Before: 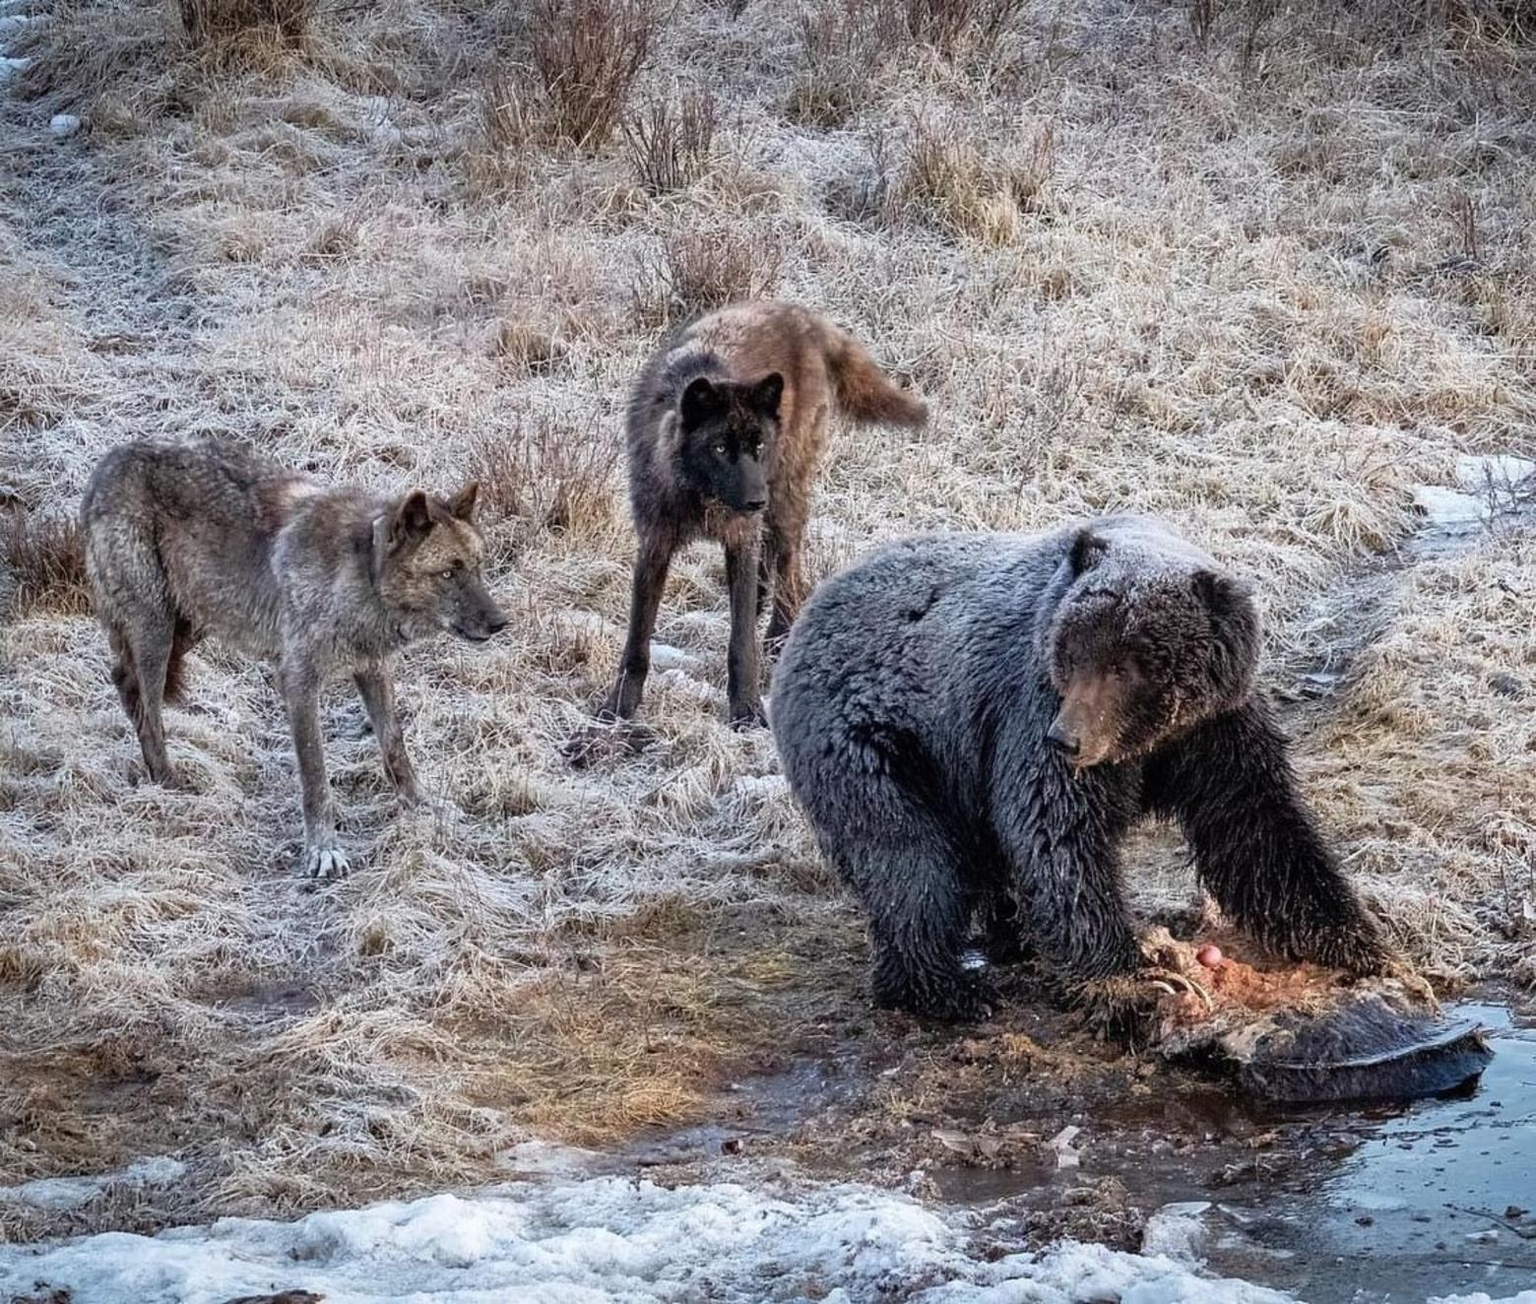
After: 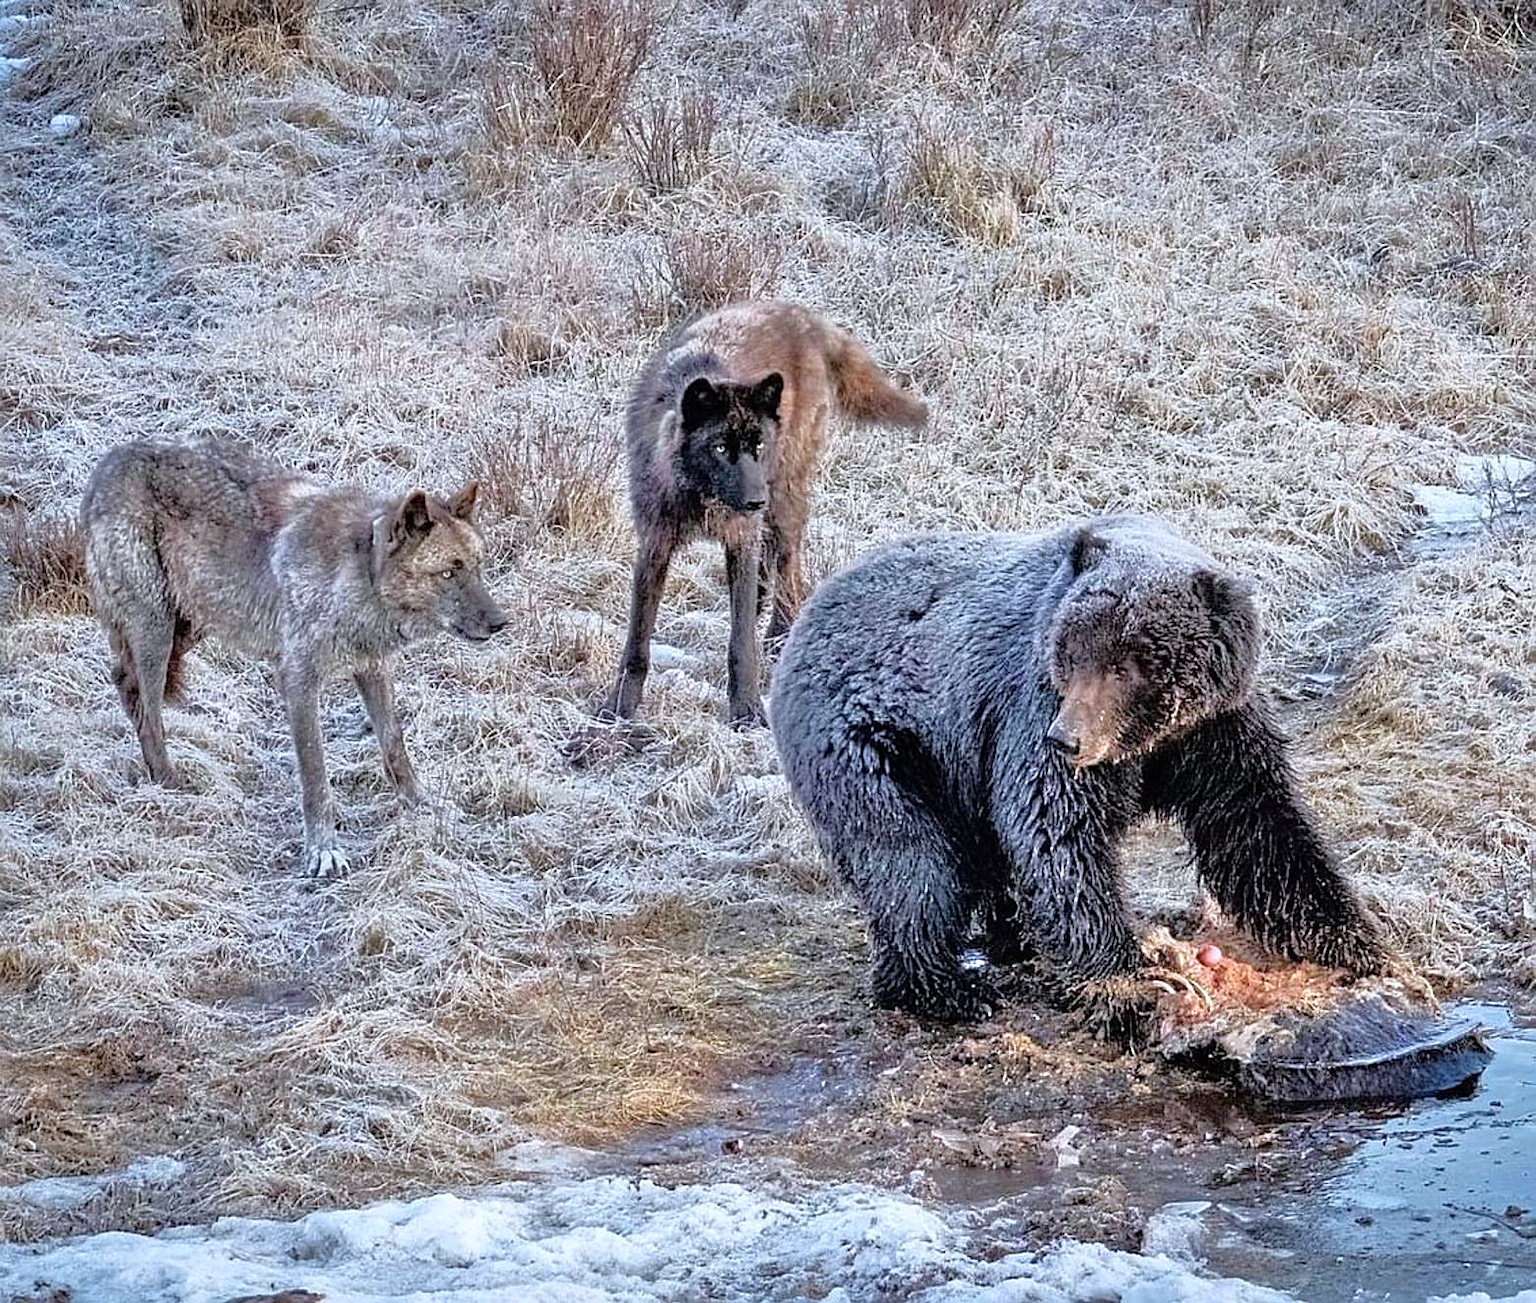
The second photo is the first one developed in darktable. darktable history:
tone equalizer: -7 EV 0.15 EV, -6 EV 0.6 EV, -5 EV 1.15 EV, -4 EV 1.33 EV, -3 EV 1.15 EV, -2 EV 0.6 EV, -1 EV 0.15 EV, mask exposure compensation -0.5 EV
white balance: red 0.967, blue 1.049
sharpen: on, module defaults
